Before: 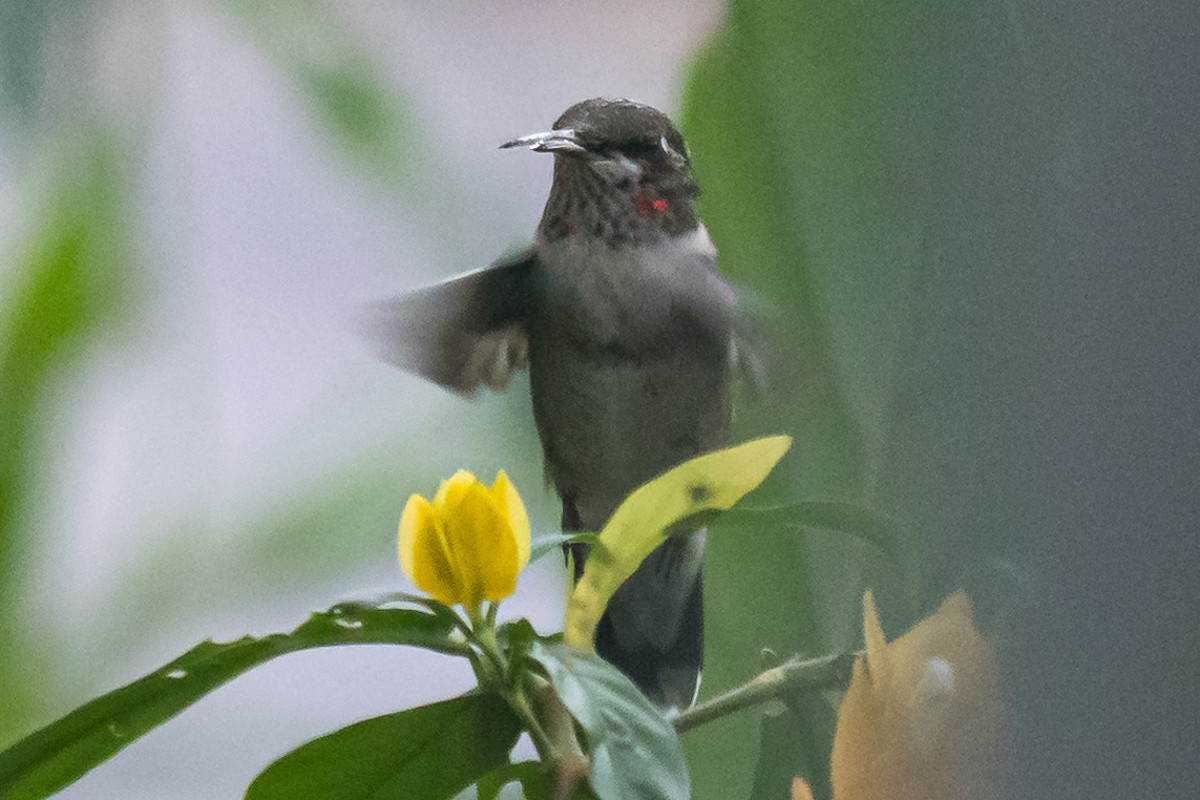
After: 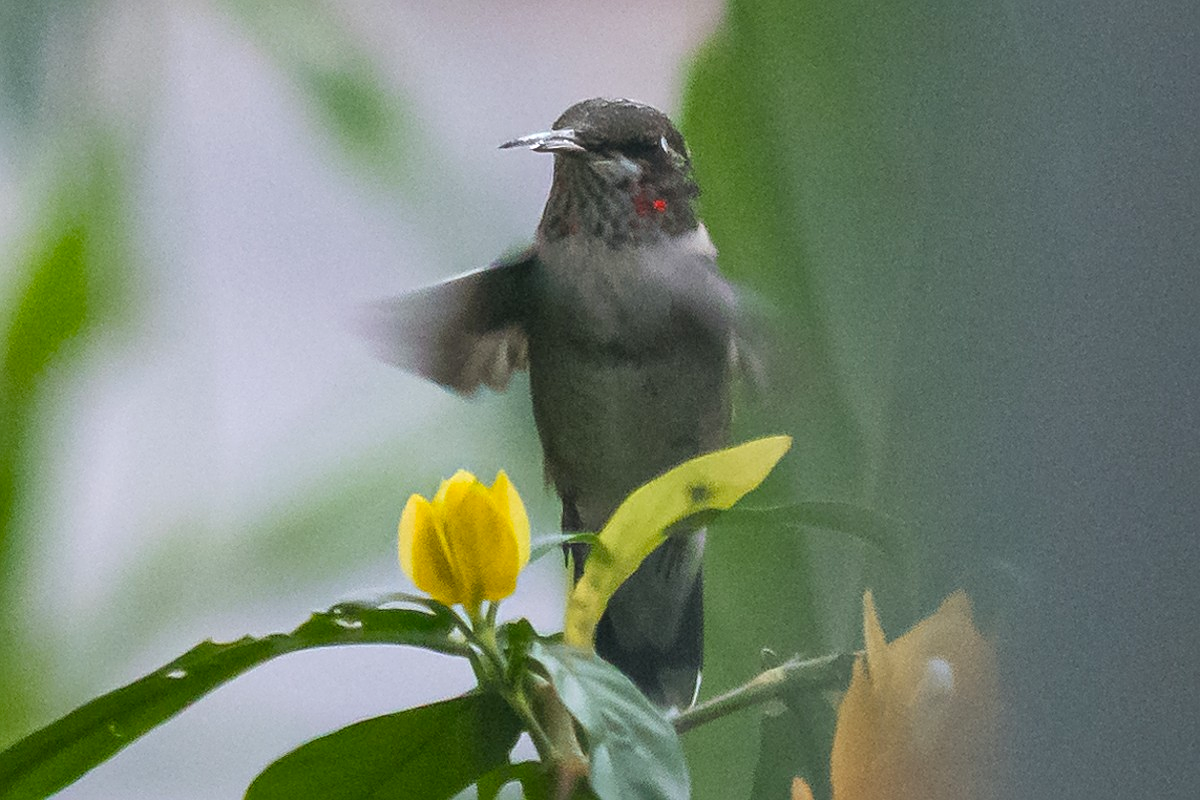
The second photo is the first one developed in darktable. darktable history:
sharpen: on, module defaults
color balance rgb: linear chroma grading › shadows -8%, linear chroma grading › global chroma 10%, perceptual saturation grading › global saturation 2%, perceptual saturation grading › highlights -2%, perceptual saturation grading › mid-tones 4%, perceptual saturation grading › shadows 8%, perceptual brilliance grading › global brilliance 2%, perceptual brilliance grading › highlights -4%, global vibrance 16%, saturation formula JzAzBz (2021)
haze removal: strength -0.1, adaptive false
